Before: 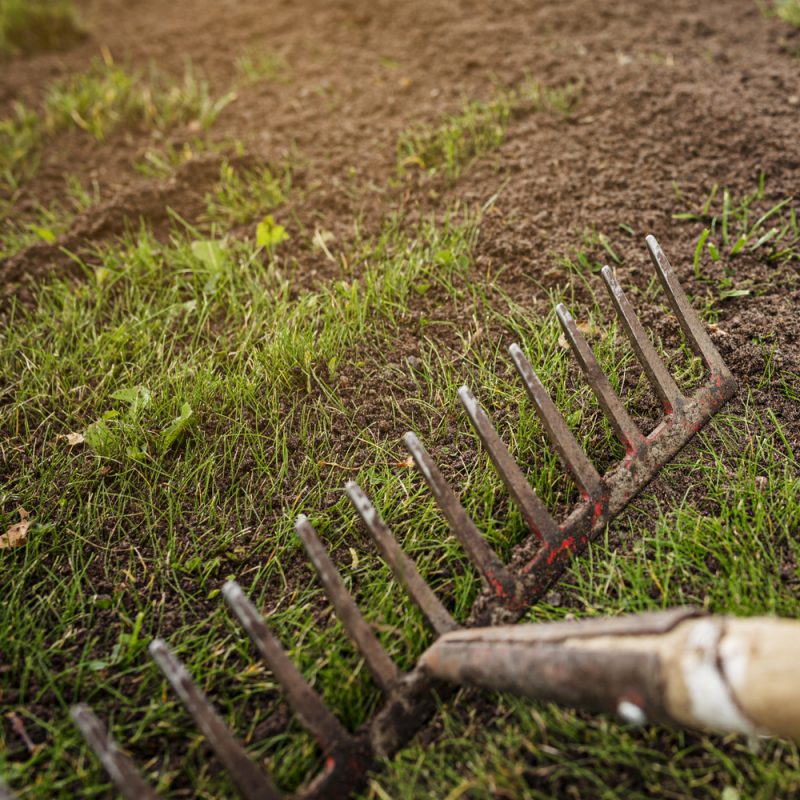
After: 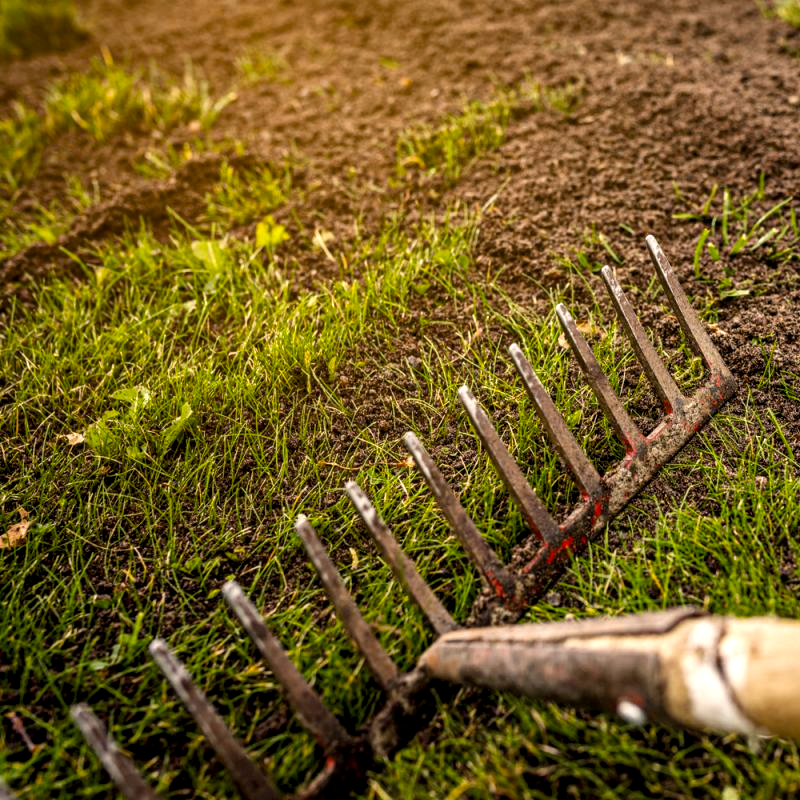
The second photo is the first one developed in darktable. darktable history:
local contrast: on, module defaults
color balance rgb: highlights gain › chroma 3.053%, highlights gain › hue 60.14°, global offset › luminance -0.892%, linear chroma grading › global chroma 10.467%, perceptual saturation grading › global saturation 7.373%, perceptual saturation grading › shadows 3.602%, global vibrance 9.222%, contrast 14.92%, saturation formula JzAzBz (2021)
exposure: exposure 0.202 EV, compensate exposure bias true, compensate highlight preservation false
